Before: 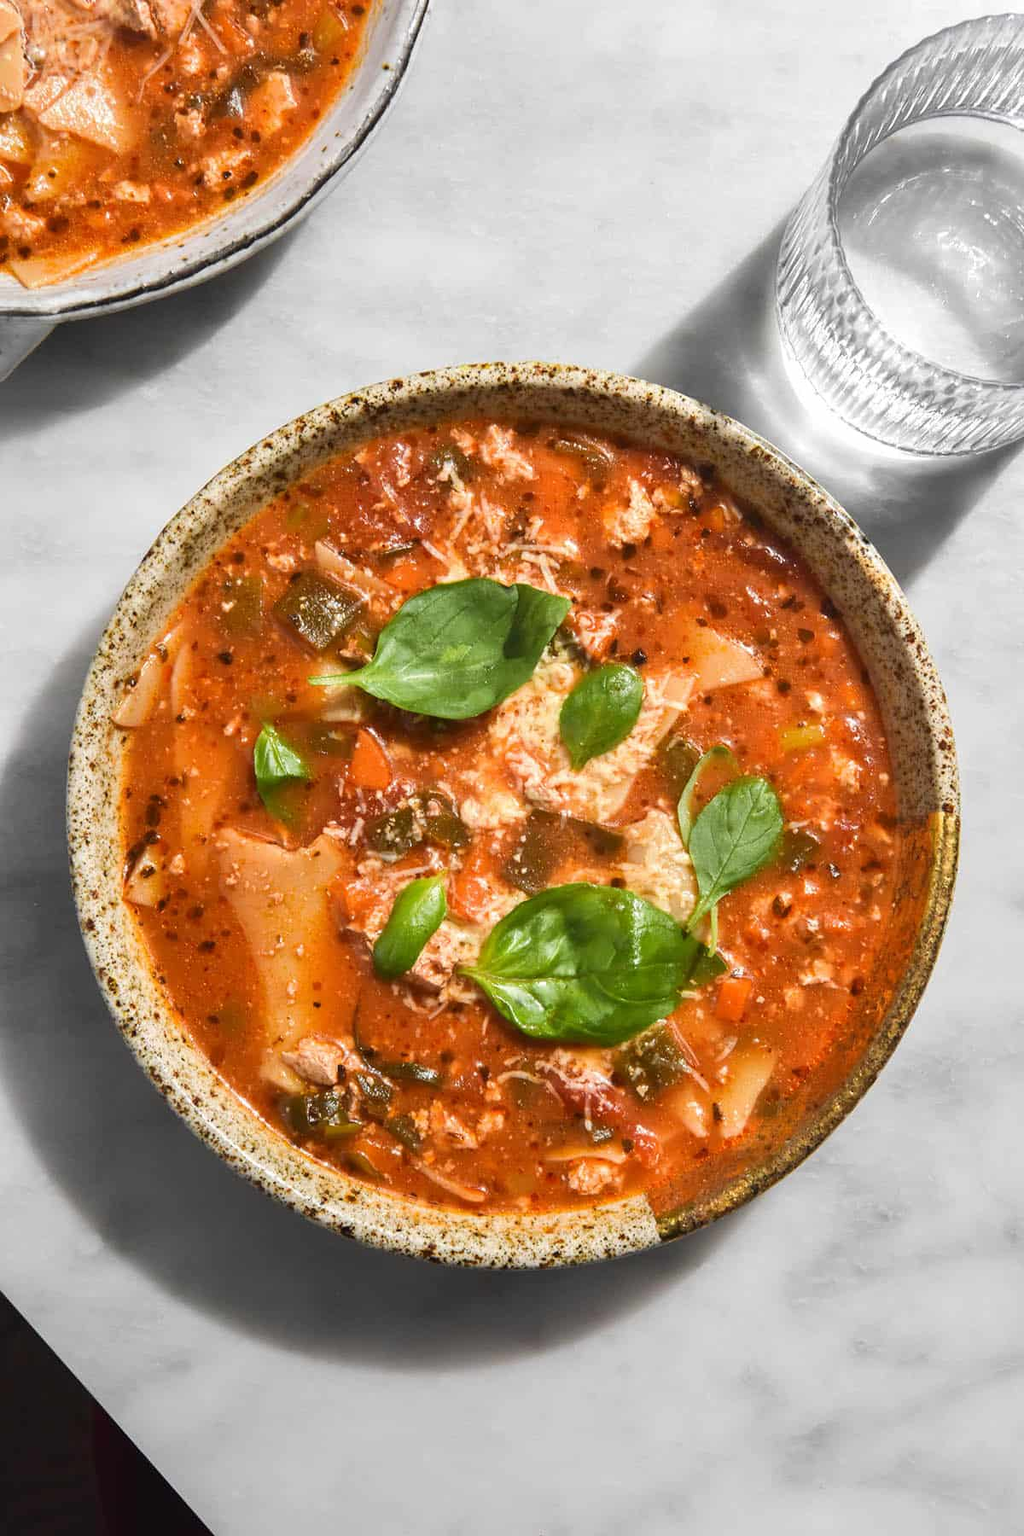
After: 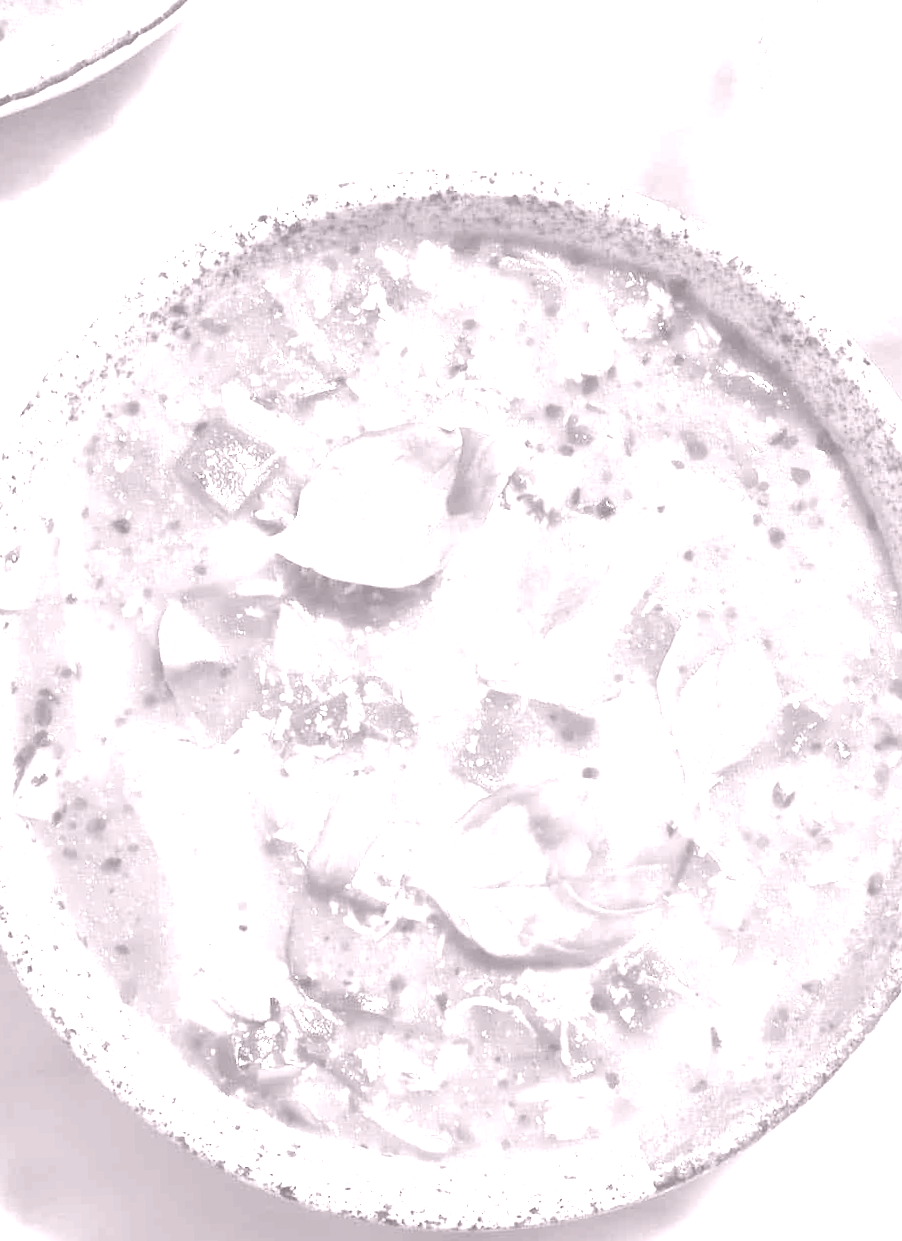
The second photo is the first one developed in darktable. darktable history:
color balance: mode lift, gamma, gain (sRGB), lift [0.997, 0.979, 1.021, 1.011], gamma [1, 1.084, 0.916, 0.998], gain [1, 0.87, 1.13, 1.101], contrast 4.55%, contrast fulcrum 38.24%, output saturation 104.09%
colorize: hue 25.2°, saturation 83%, source mix 82%, lightness 79%, version 1
crop and rotate: left 11.831%, top 11.346%, right 13.429%, bottom 13.899%
vignetting: fall-off start 116.67%, fall-off radius 59.26%, brightness -0.31, saturation -0.056
rotate and perspective: rotation -2°, crop left 0.022, crop right 0.978, crop top 0.049, crop bottom 0.951
exposure: exposure 0.648 EV, compensate highlight preservation false
